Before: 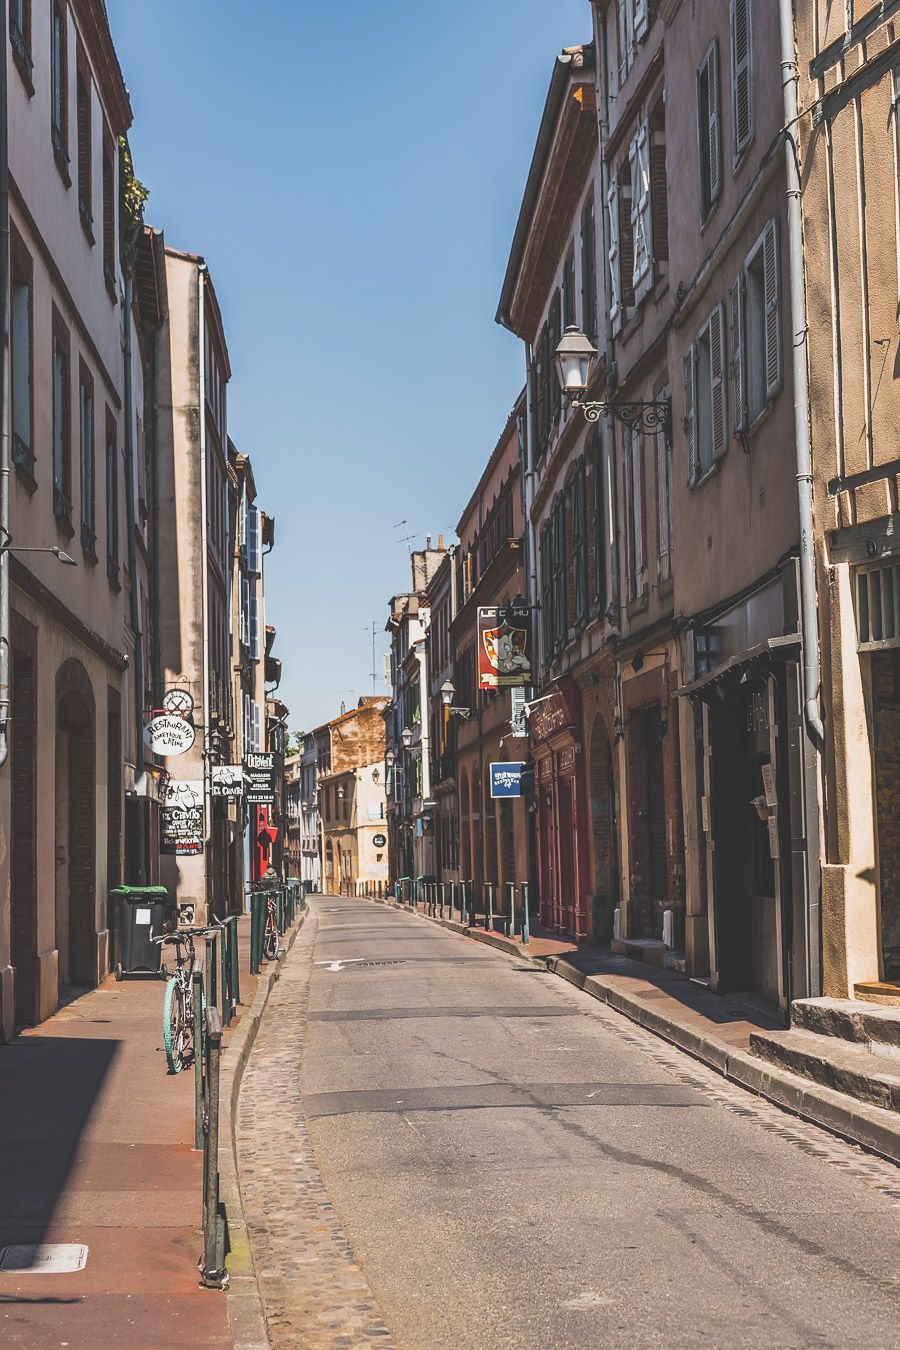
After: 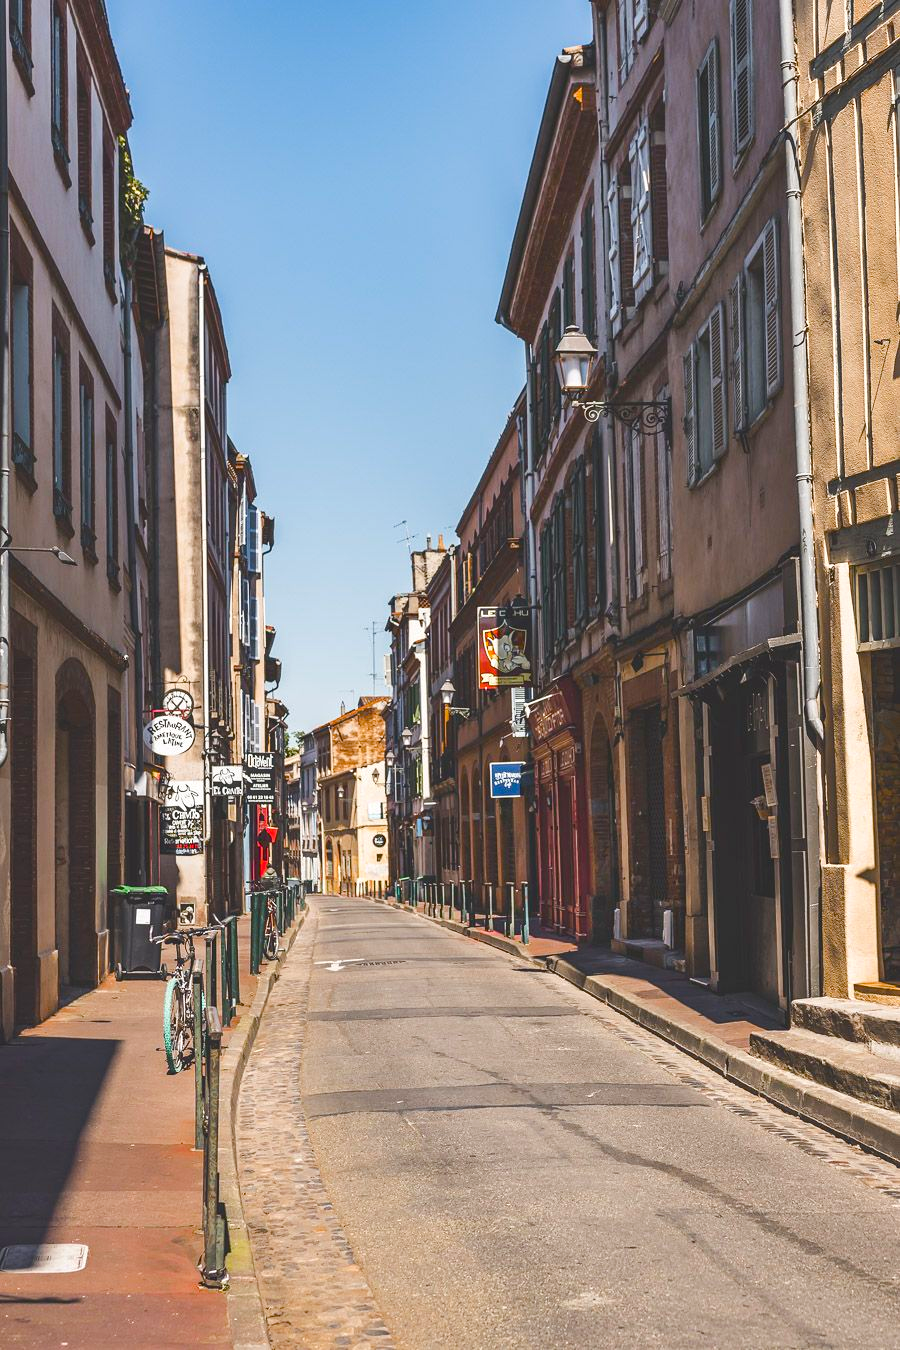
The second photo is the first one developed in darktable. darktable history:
color balance rgb: perceptual saturation grading › global saturation 20%, perceptual saturation grading › highlights -14.003%, perceptual saturation grading › shadows 50.173%, perceptual brilliance grading › highlights 6.126%, perceptual brilliance grading › mid-tones 17.873%, perceptual brilliance grading › shadows -5.282%
